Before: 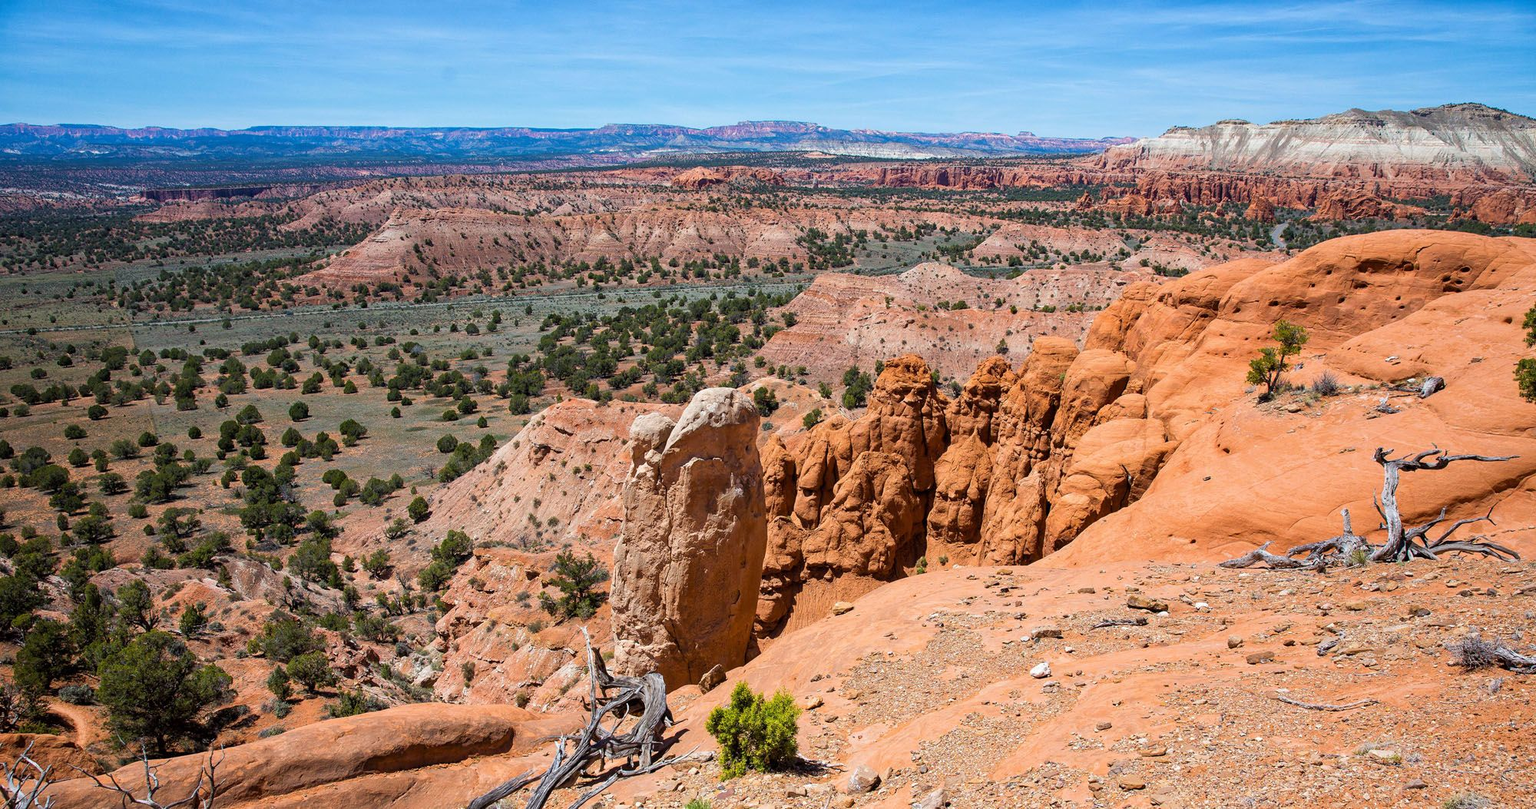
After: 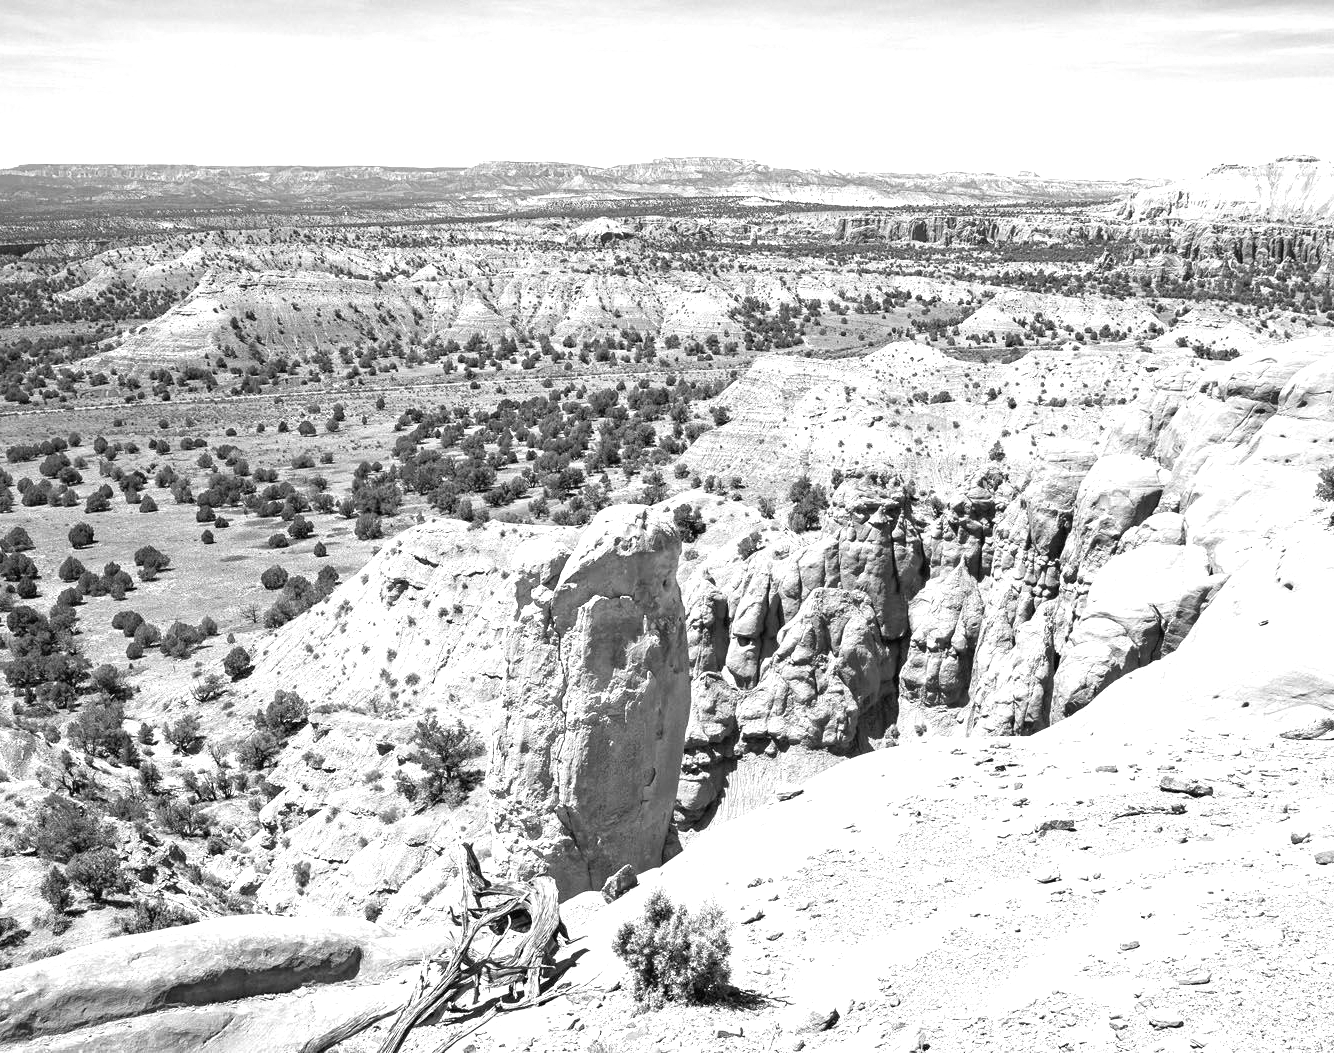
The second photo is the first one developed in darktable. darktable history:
tone equalizer: on, module defaults
crop and rotate: left 15.446%, right 17.836%
monochrome: a 32, b 64, size 2.3
exposure: black level correction 0, exposure 1.388 EV, compensate exposure bias true, compensate highlight preservation false
